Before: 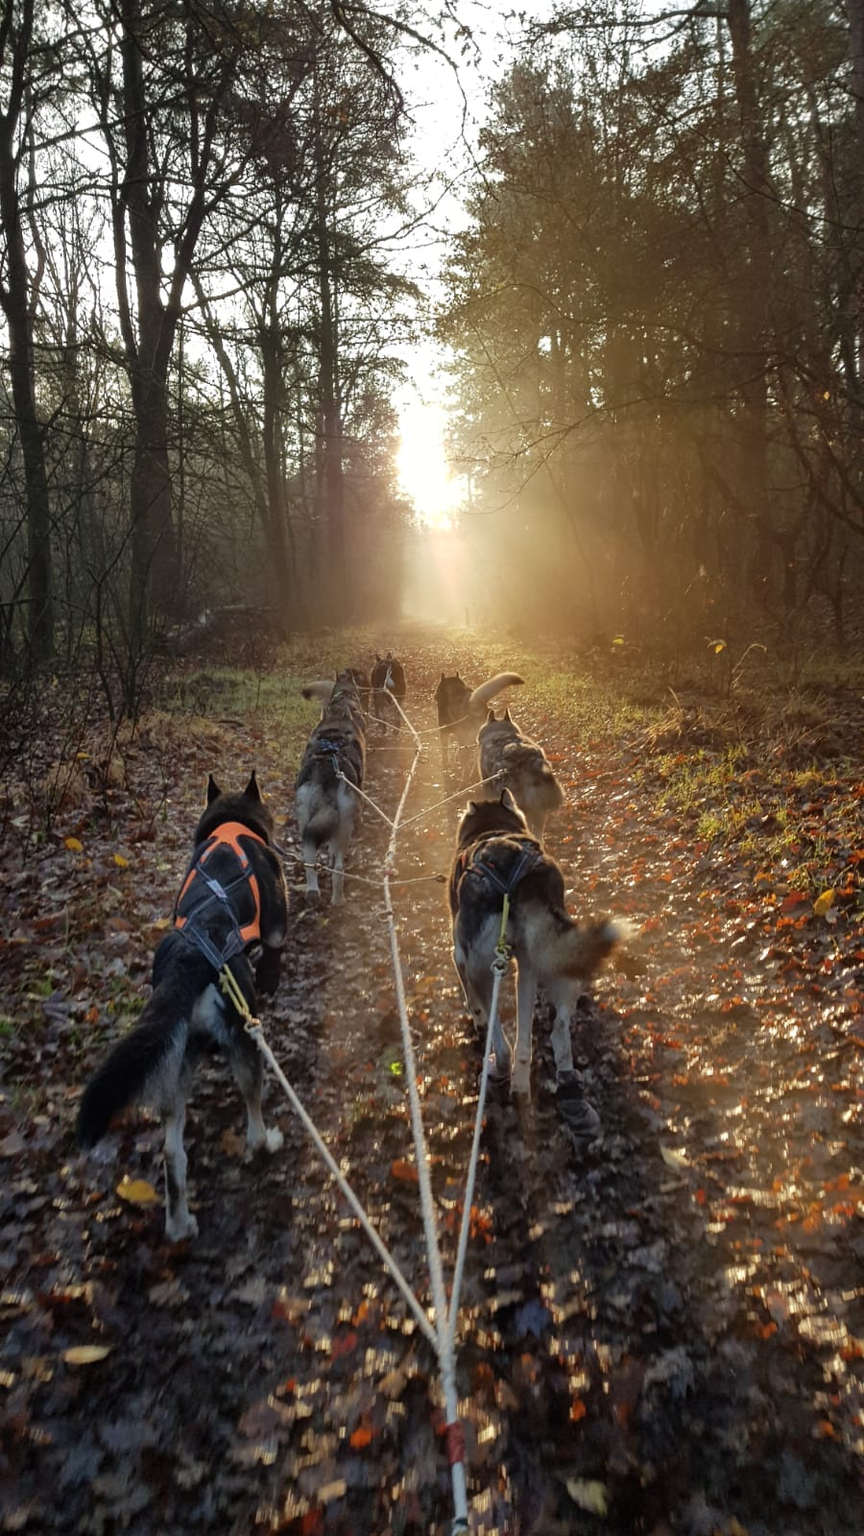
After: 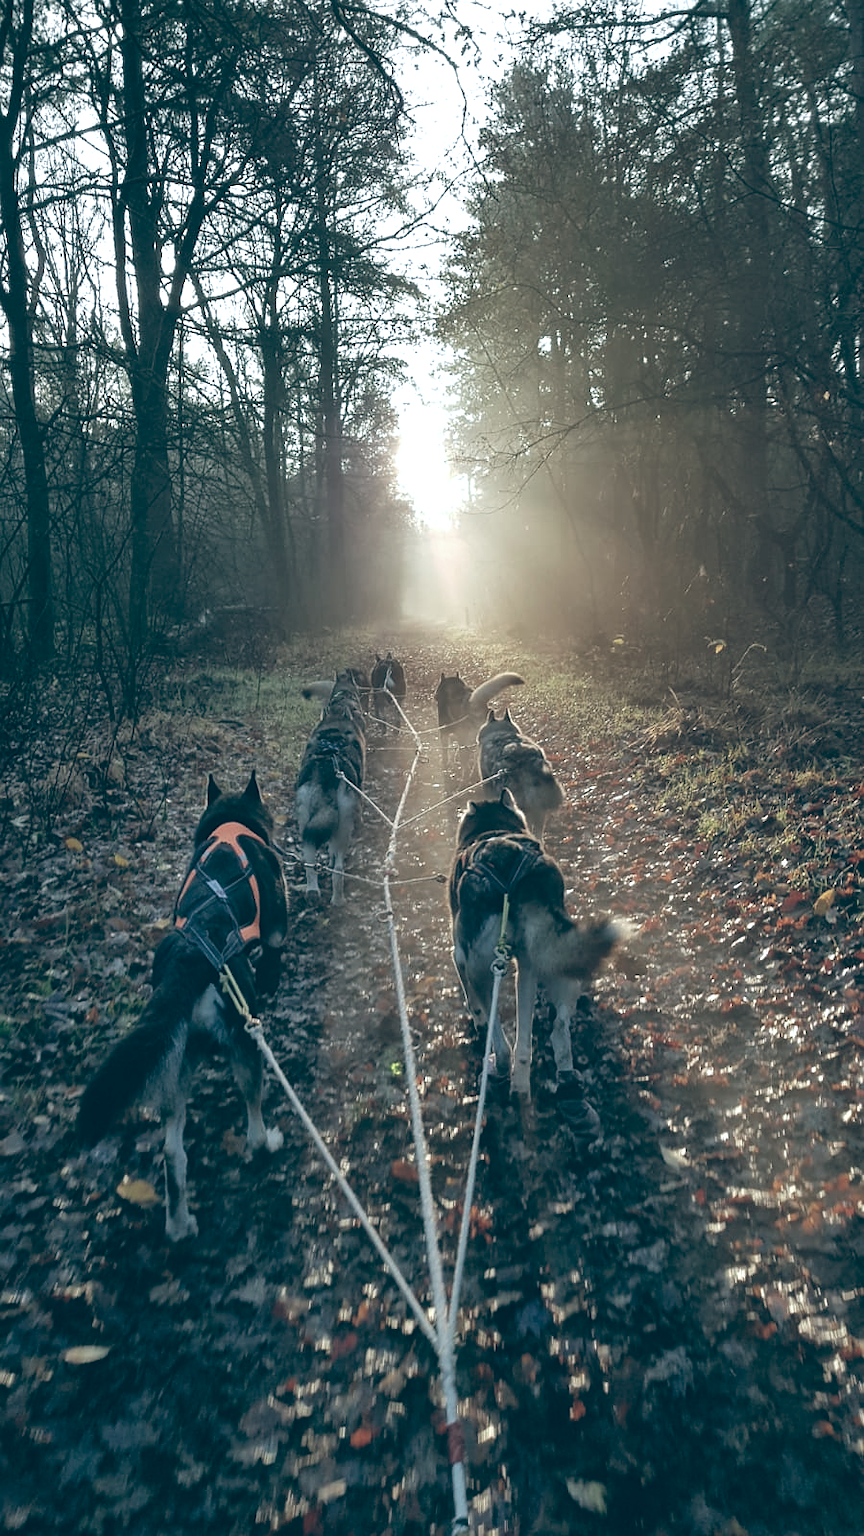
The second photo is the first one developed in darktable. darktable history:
color balance: lift [1.006, 0.985, 1.002, 1.015], gamma [1, 0.953, 1.008, 1.047], gain [1.076, 1.13, 1.004, 0.87]
color correction: highlights a* -12.64, highlights b* -18.1, saturation 0.7
sharpen: radius 1
